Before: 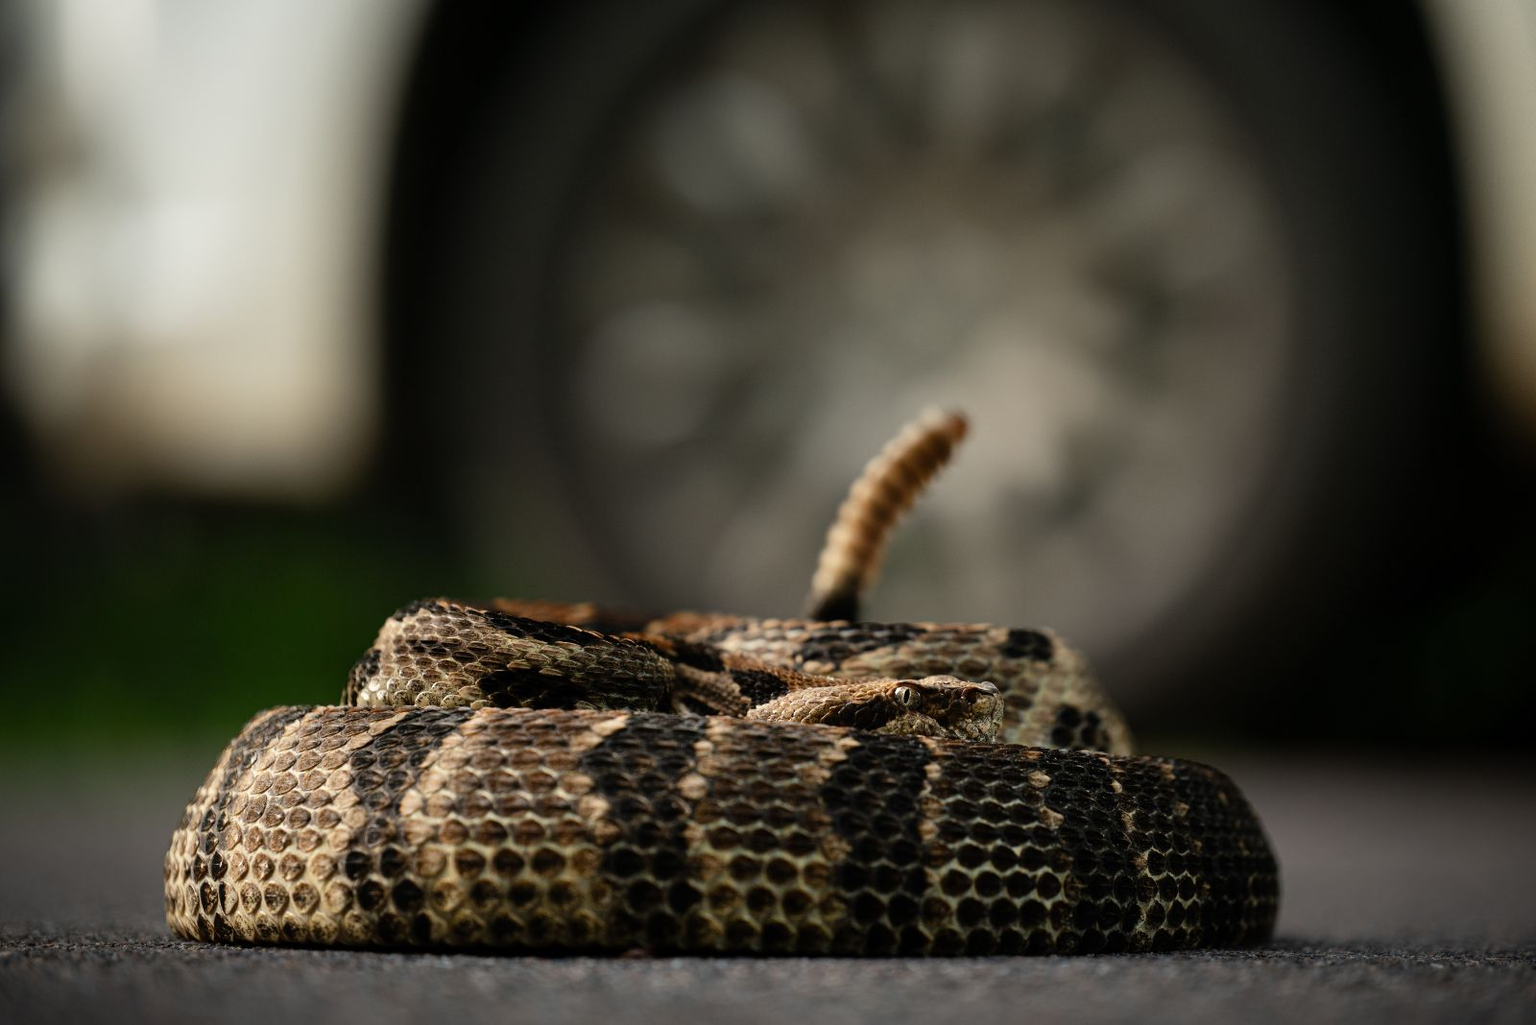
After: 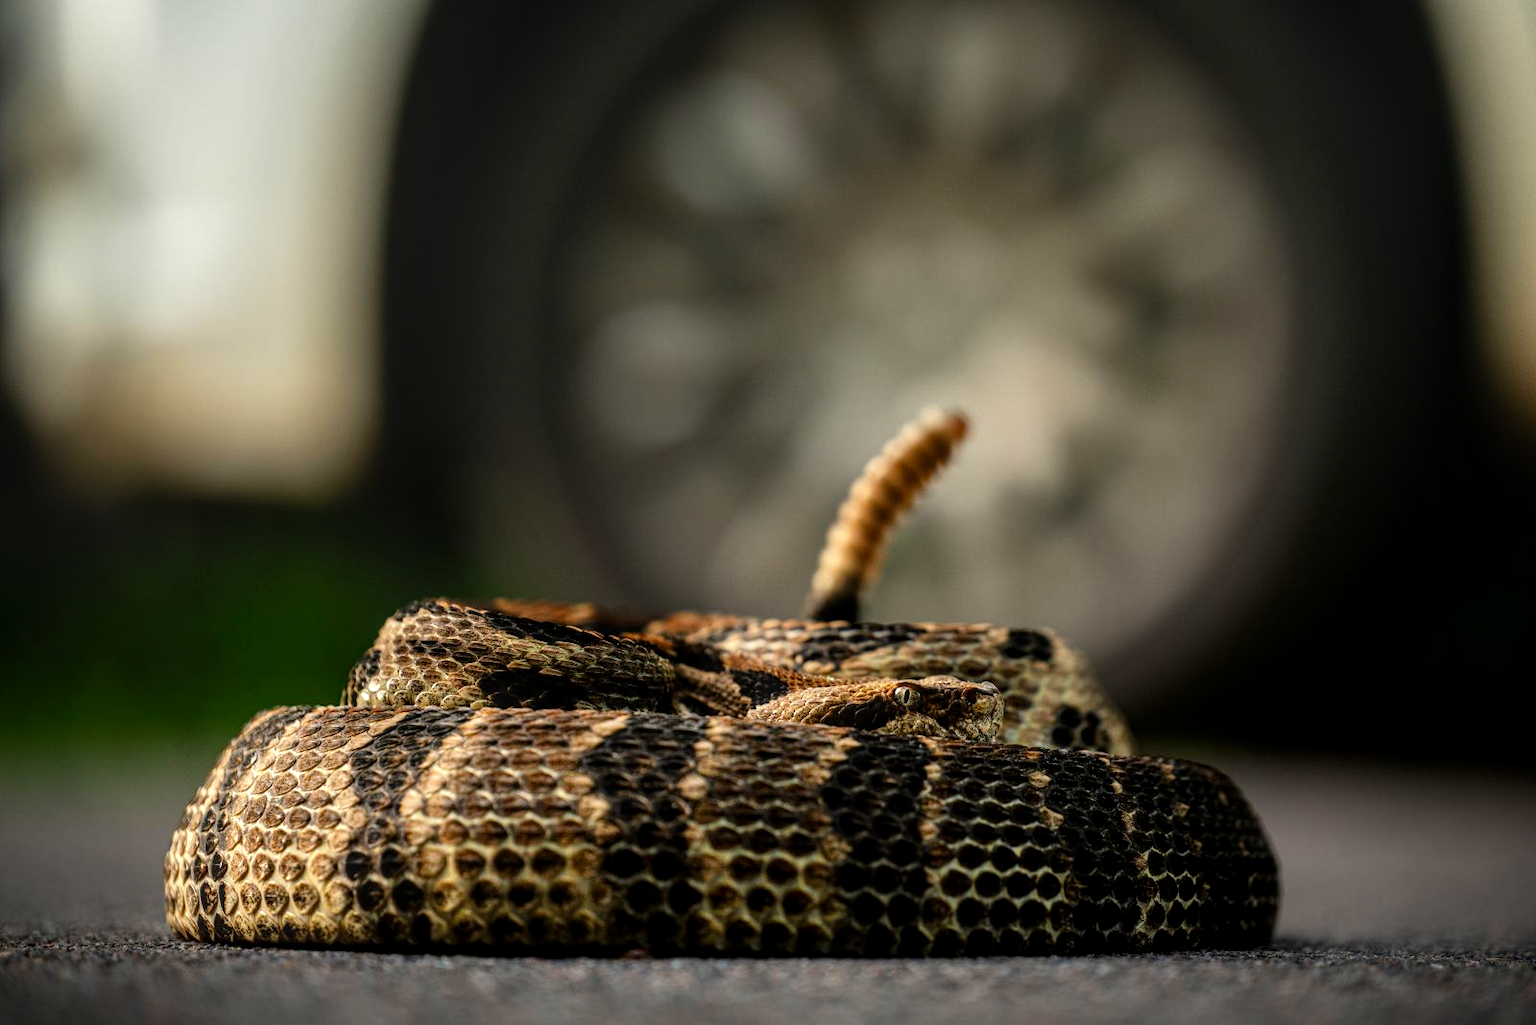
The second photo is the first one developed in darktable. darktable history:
color correction: highlights b* 0.062, saturation 1.32
tone equalizer: -8 EV -0.397 EV, -7 EV -0.401 EV, -6 EV -0.334 EV, -5 EV -0.226 EV, -3 EV 0.248 EV, -2 EV 0.352 EV, -1 EV 0.379 EV, +0 EV 0.391 EV
local contrast: highlights 3%, shadows 6%, detail 133%
